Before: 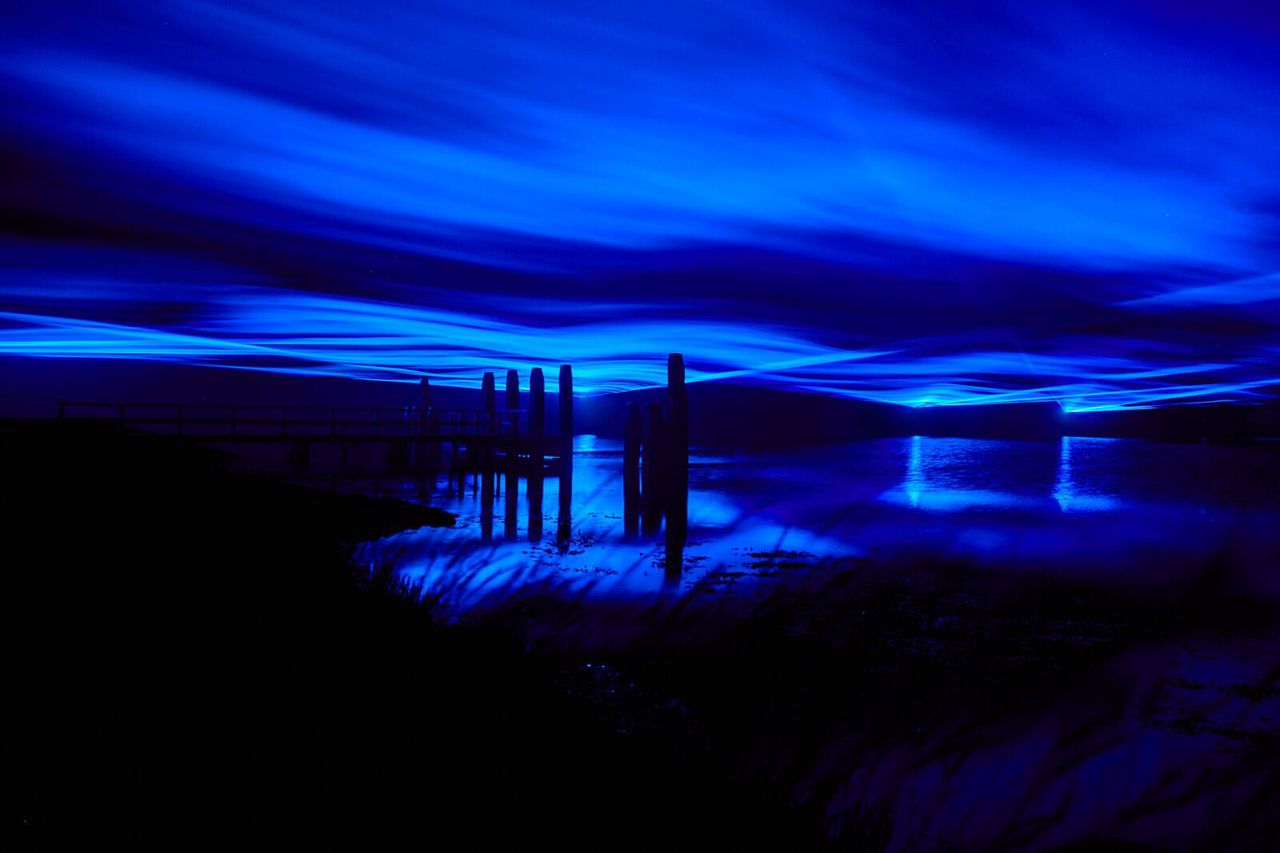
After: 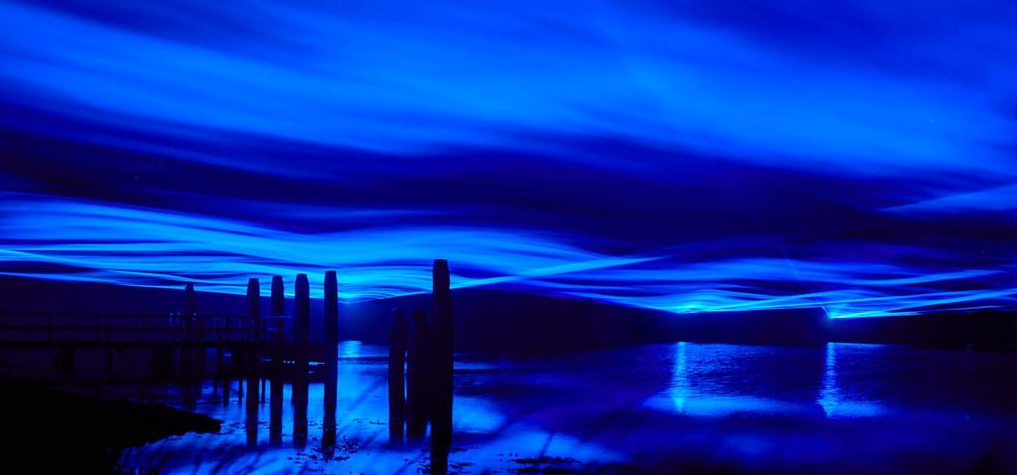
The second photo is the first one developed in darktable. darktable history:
crop: left 18.38%, top 11.092%, right 2.134%, bottom 33.217%
tone equalizer: on, module defaults
